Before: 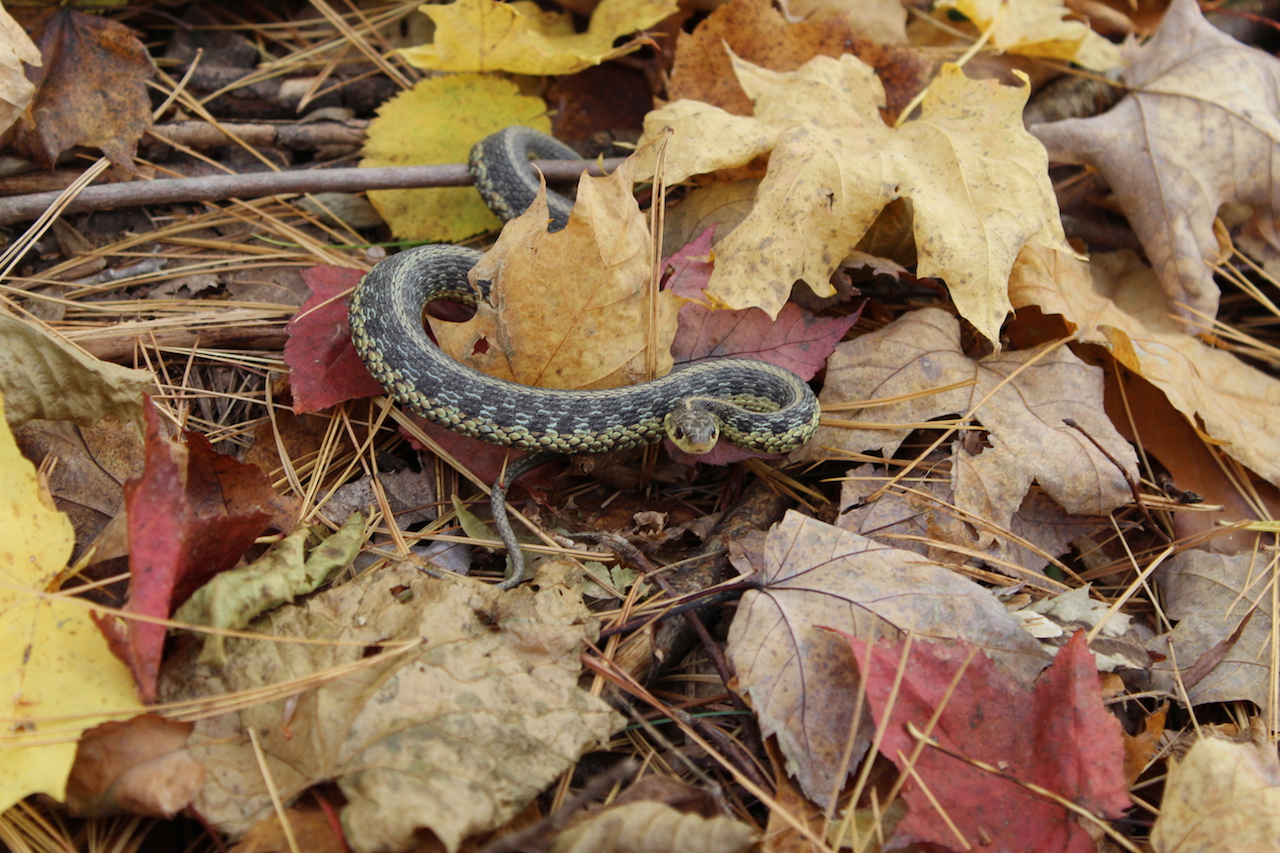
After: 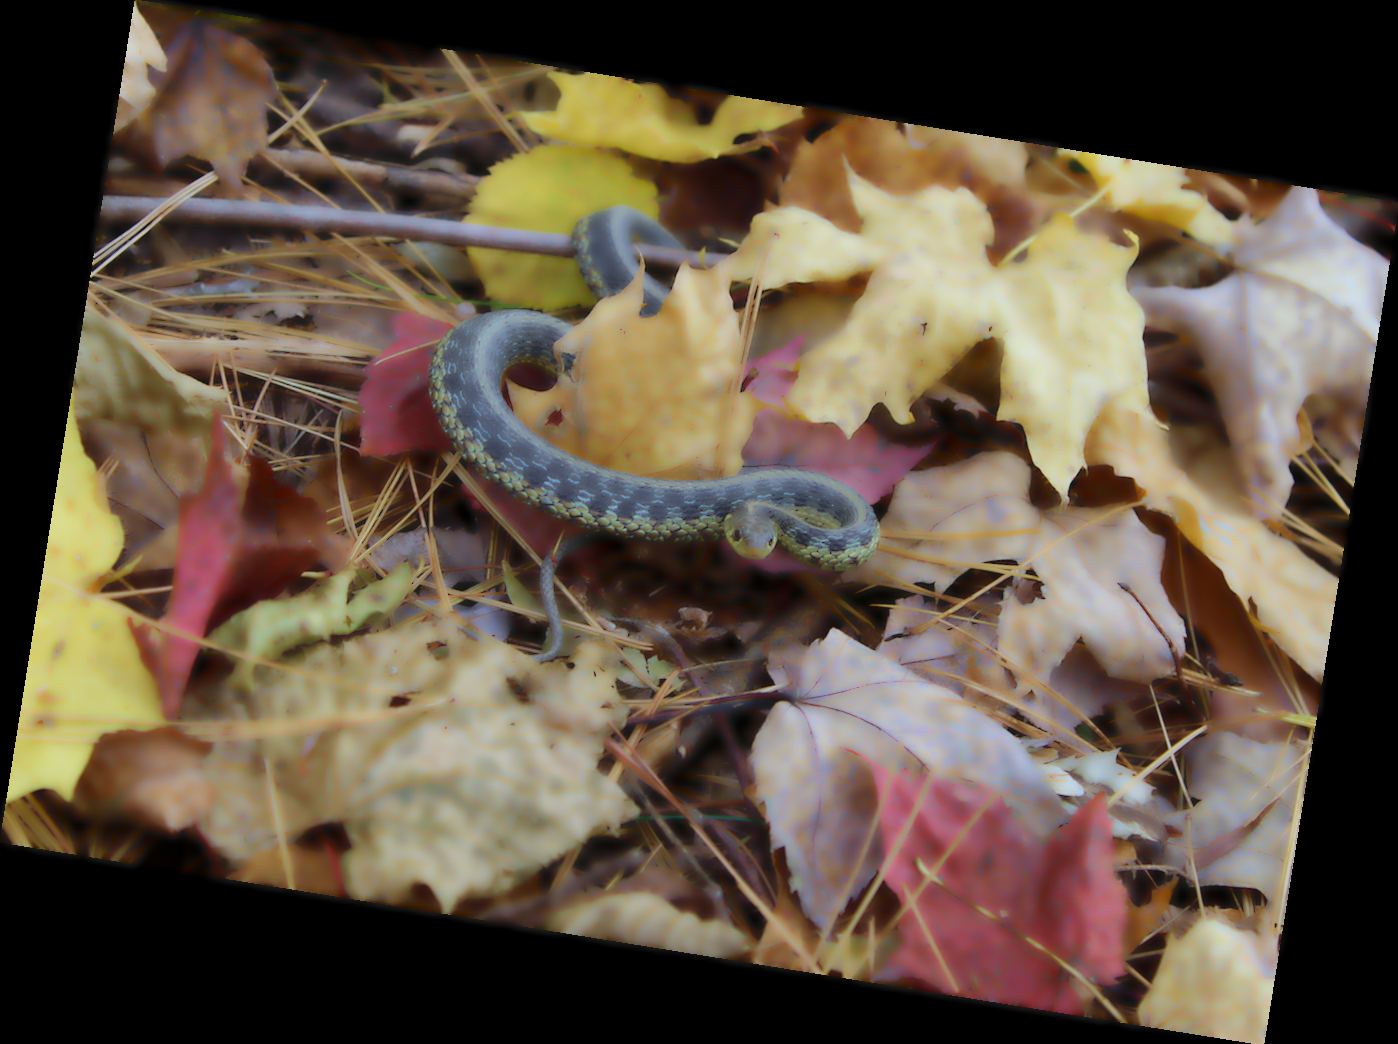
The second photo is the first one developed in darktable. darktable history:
lowpass: radius 4, soften with bilateral filter, unbound 0
white balance: red 0.926, green 1.003, blue 1.133
rotate and perspective: rotation 9.12°, automatic cropping off
velvia: on, module defaults
local contrast: highlights 100%, shadows 100%, detail 120%, midtone range 0.2
